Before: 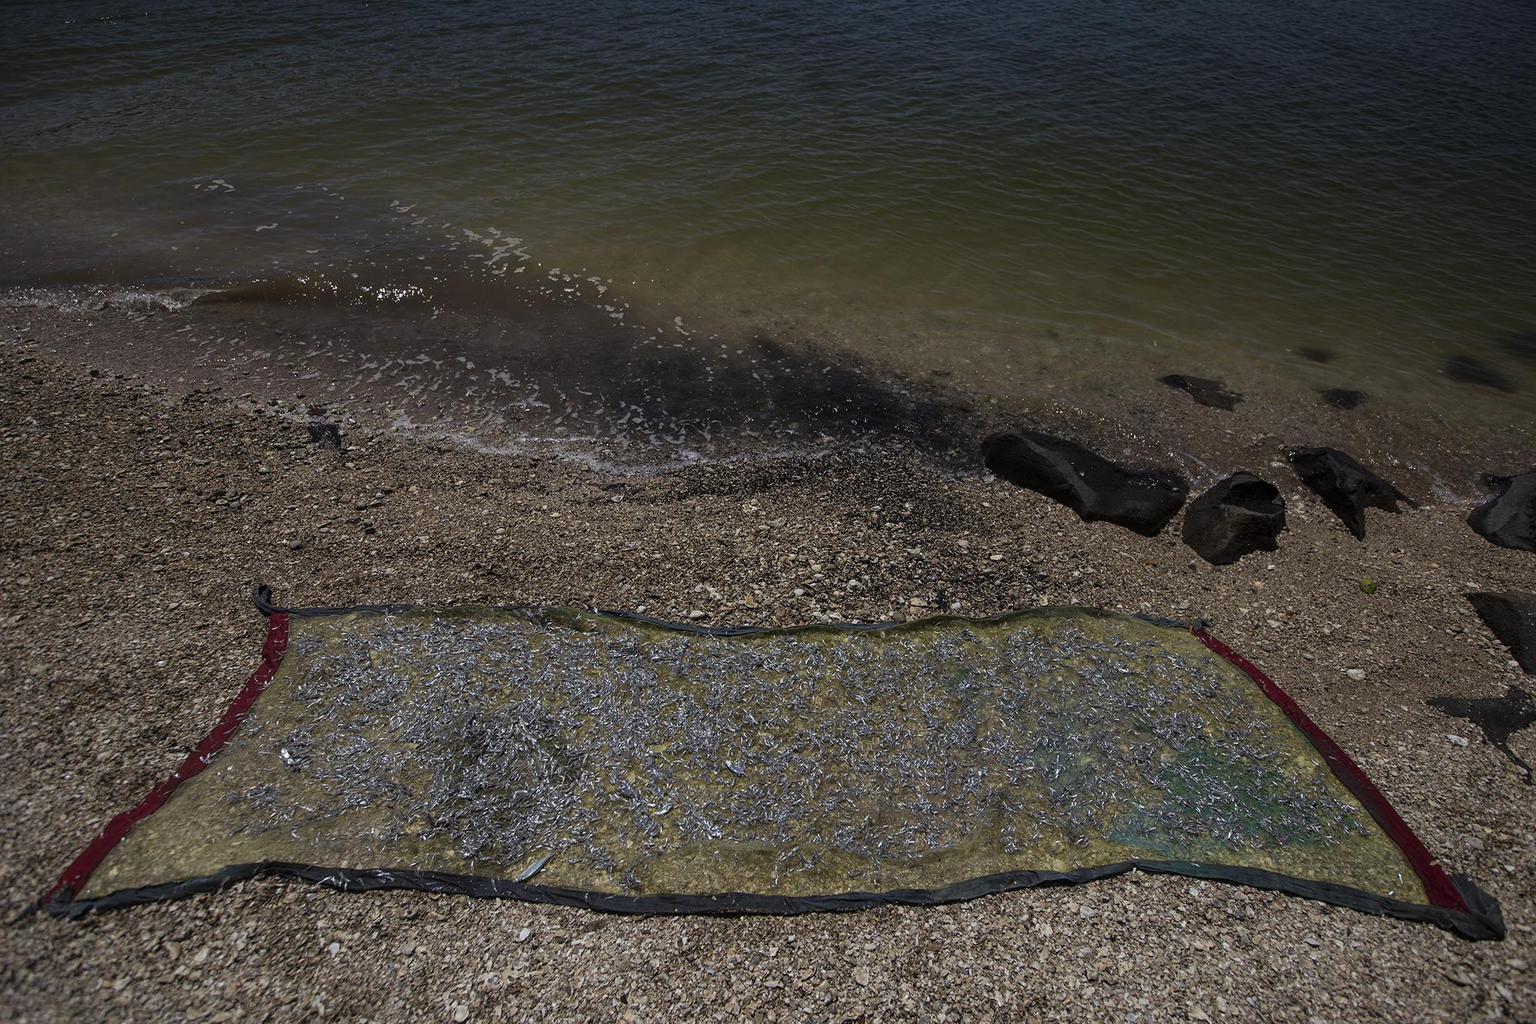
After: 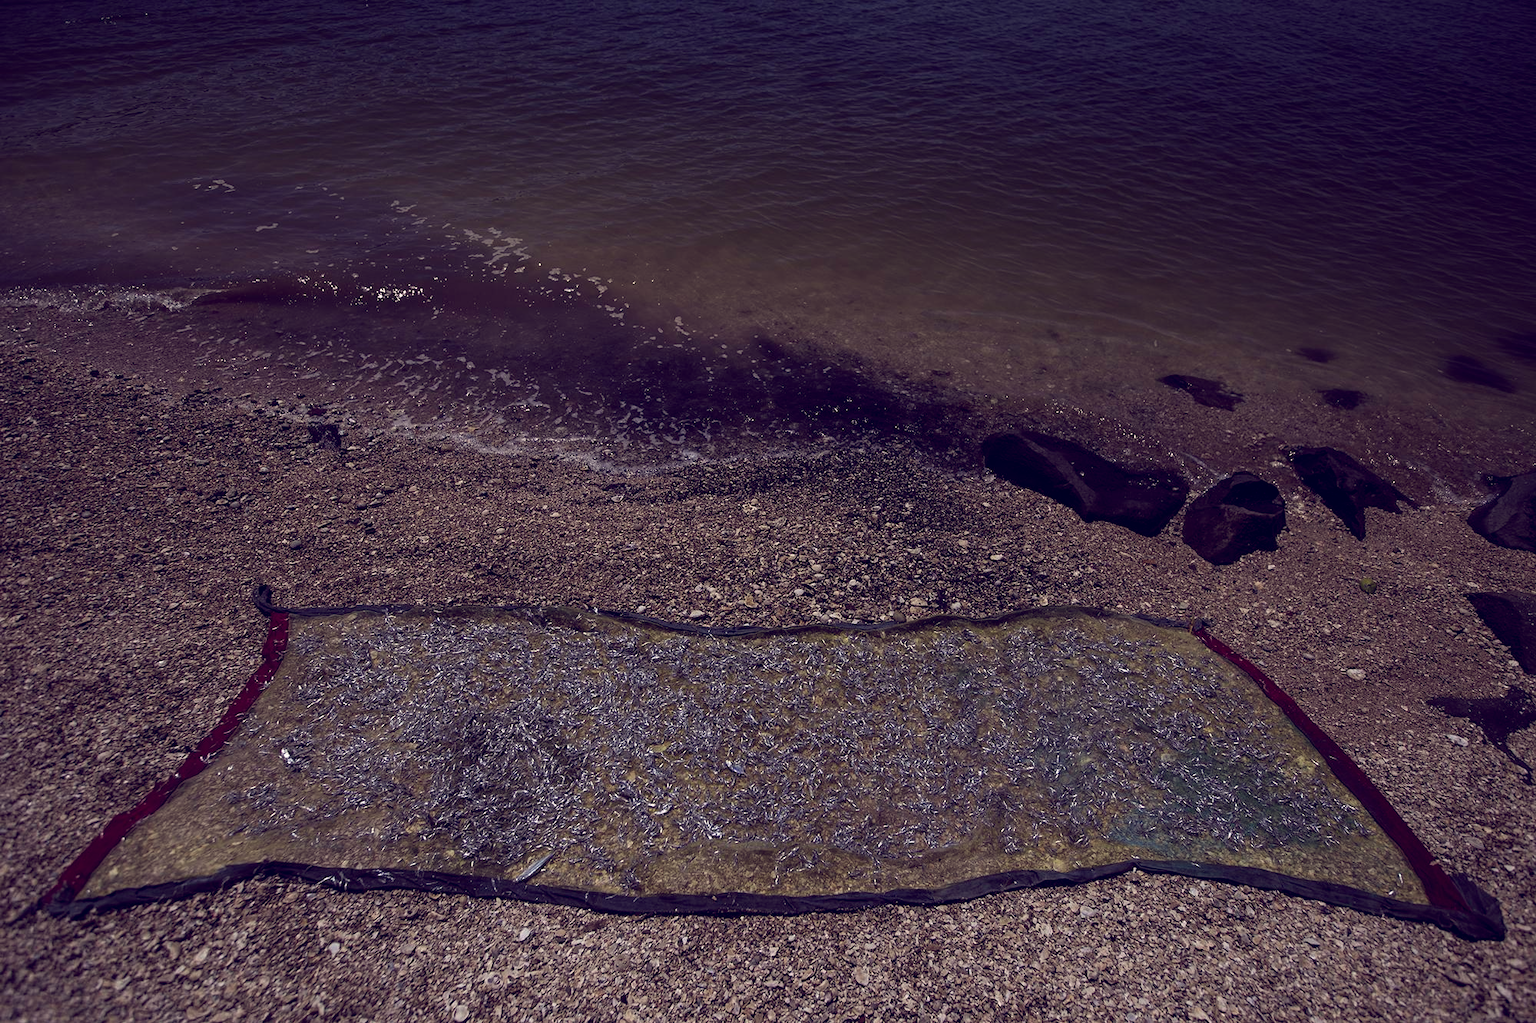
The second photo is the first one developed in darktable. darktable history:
color balance: lift [1.001, 0.997, 0.99, 1.01], gamma [1.007, 1, 0.975, 1.025], gain [1, 1.065, 1.052, 0.935], contrast 13.25%
exposure: black level correction 0.006, exposure -0.226 EV, compensate highlight preservation false
